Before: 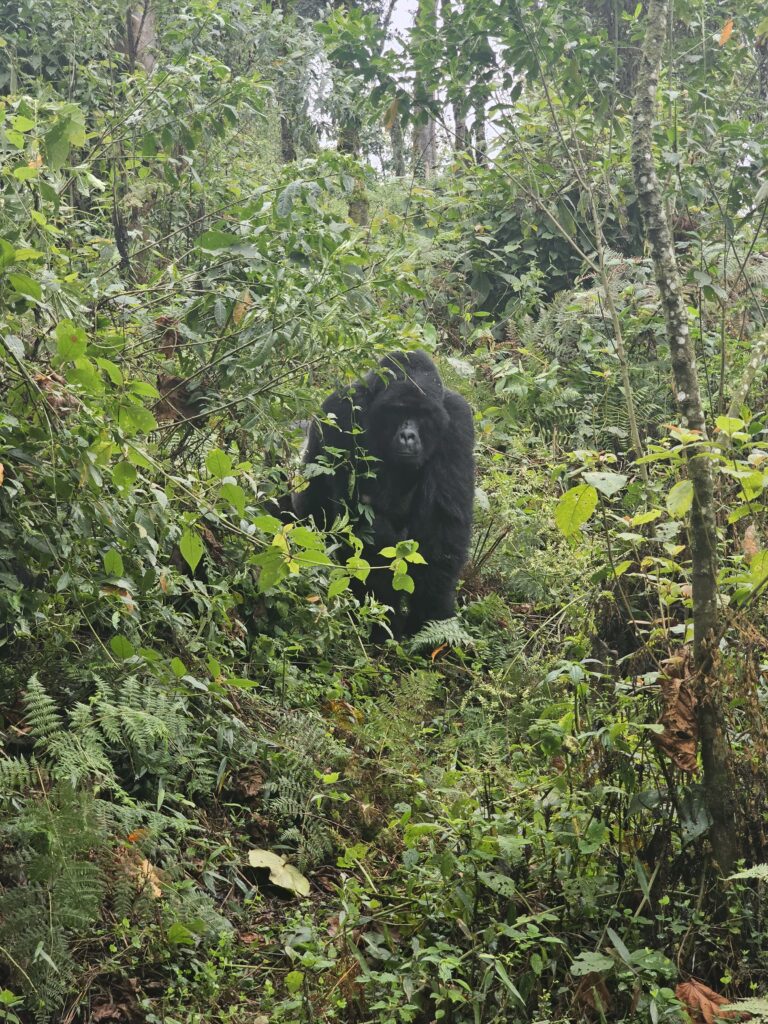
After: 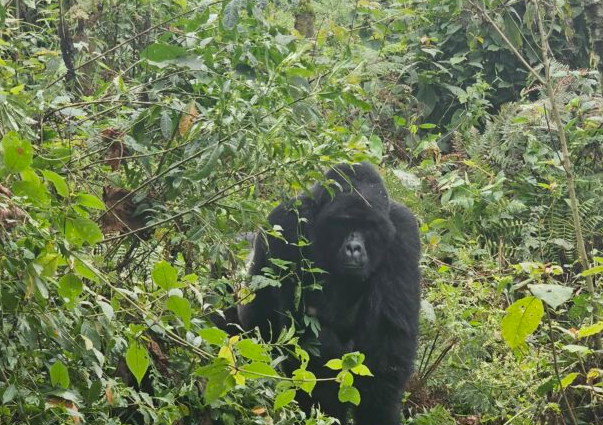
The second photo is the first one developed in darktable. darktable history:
crop: left 7.036%, top 18.398%, right 14.379%, bottom 40.043%
tone equalizer: -8 EV -0.002 EV, -7 EV 0.005 EV, -6 EV -0.009 EV, -5 EV 0.011 EV, -4 EV -0.012 EV, -3 EV 0.007 EV, -2 EV -0.062 EV, -1 EV -0.293 EV, +0 EV -0.582 EV, smoothing diameter 2%, edges refinement/feathering 20, mask exposure compensation -1.57 EV, filter diffusion 5
